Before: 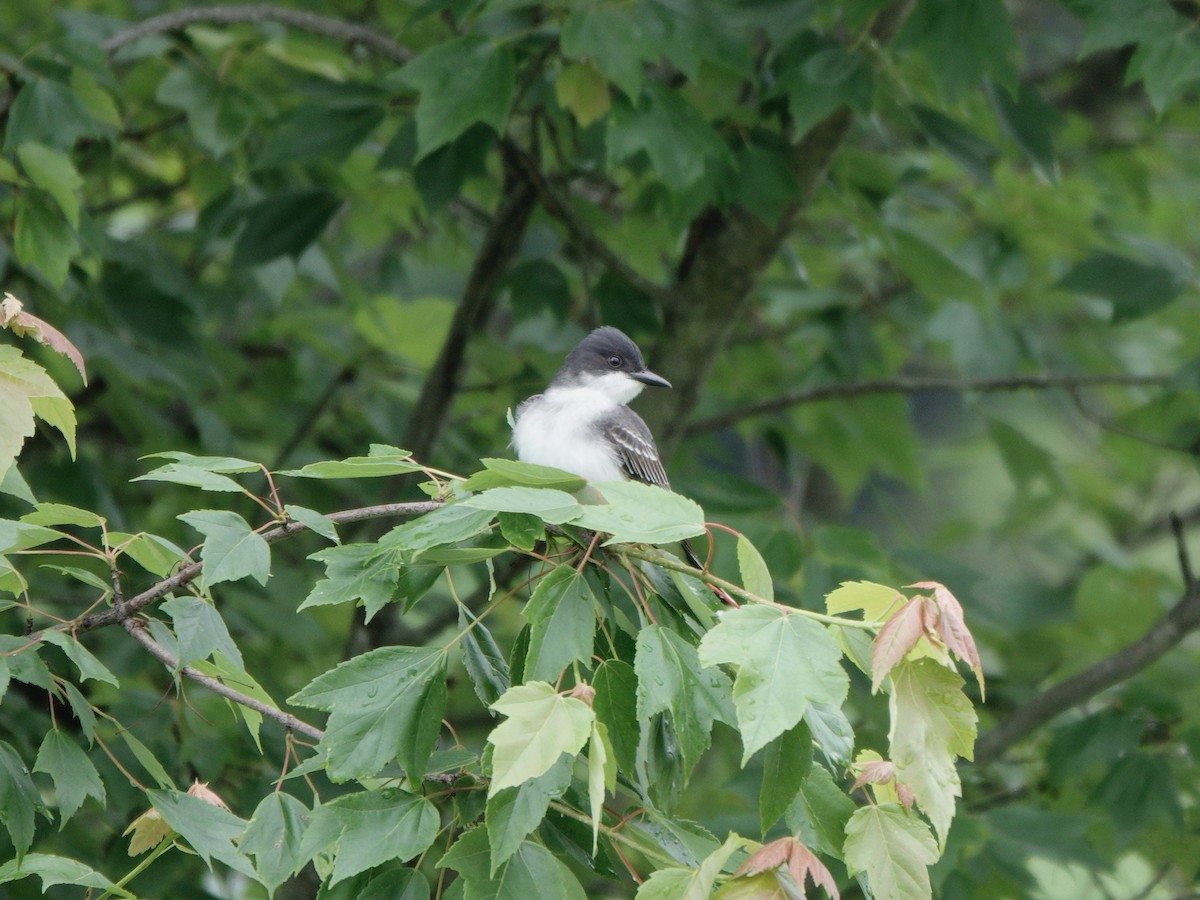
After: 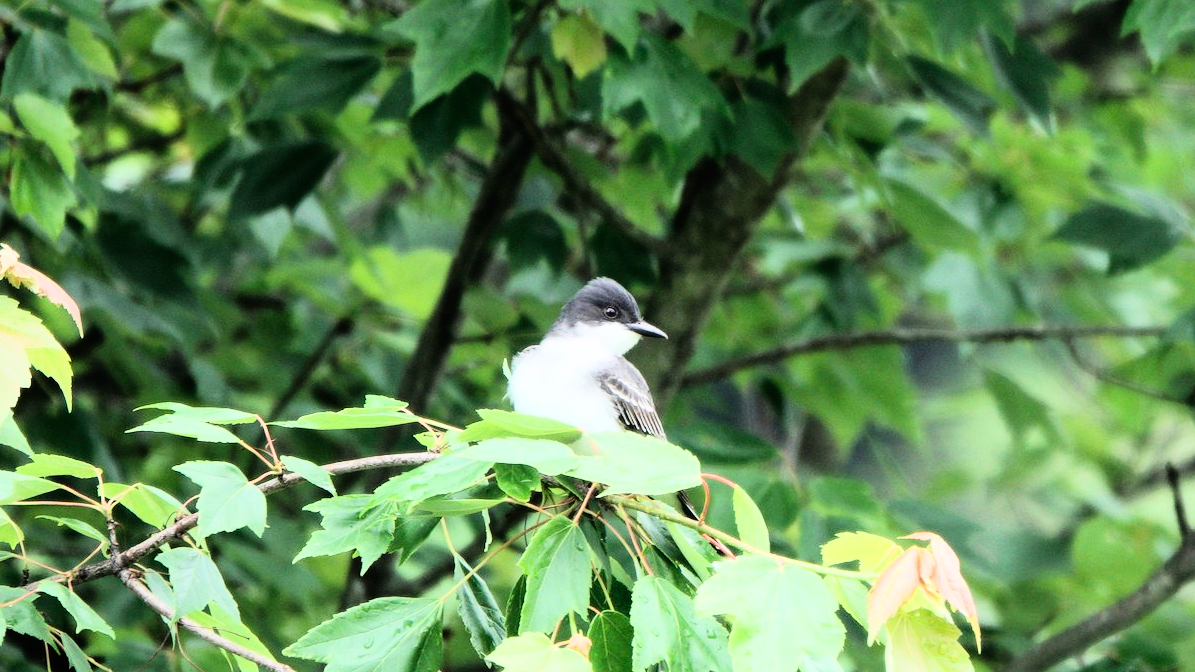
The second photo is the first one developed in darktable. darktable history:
crop: left 0.387%, top 5.469%, bottom 19.809%
rgb curve: curves: ch0 [(0, 0) (0.21, 0.15) (0.24, 0.21) (0.5, 0.75) (0.75, 0.96) (0.89, 0.99) (1, 1)]; ch1 [(0, 0.02) (0.21, 0.13) (0.25, 0.2) (0.5, 0.67) (0.75, 0.9) (0.89, 0.97) (1, 1)]; ch2 [(0, 0.02) (0.21, 0.13) (0.25, 0.2) (0.5, 0.67) (0.75, 0.9) (0.89, 0.97) (1, 1)], compensate middle gray true
